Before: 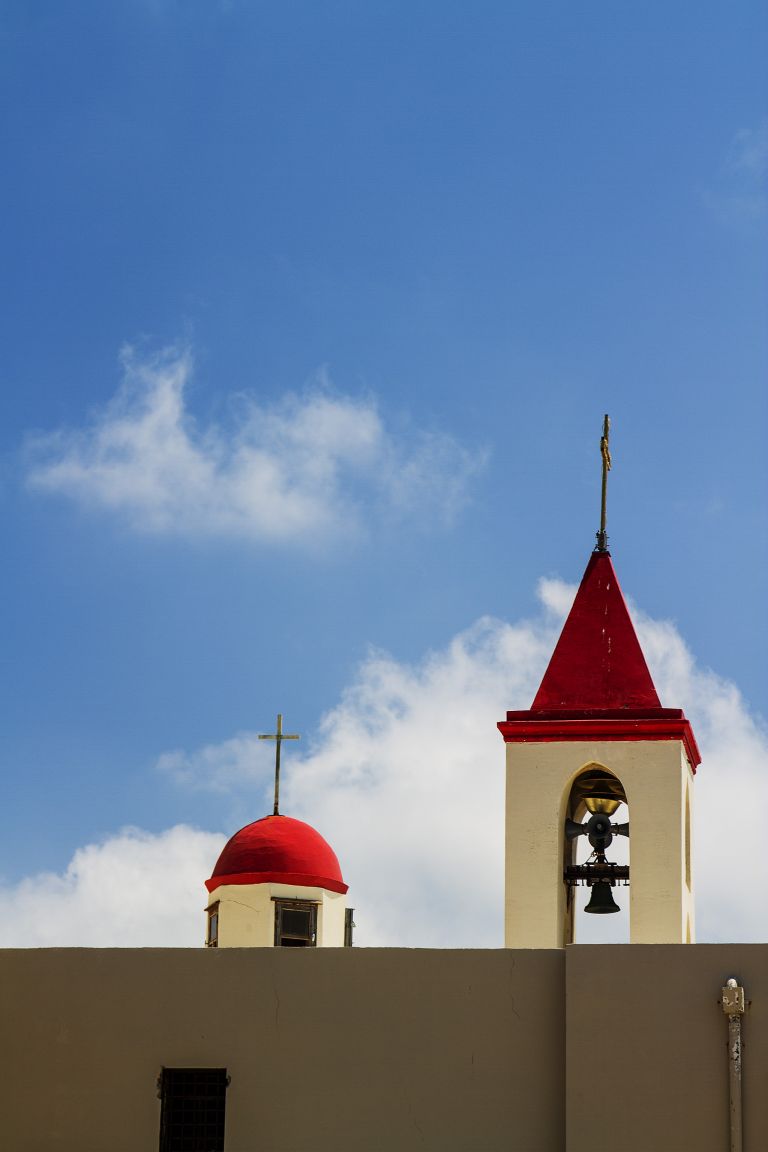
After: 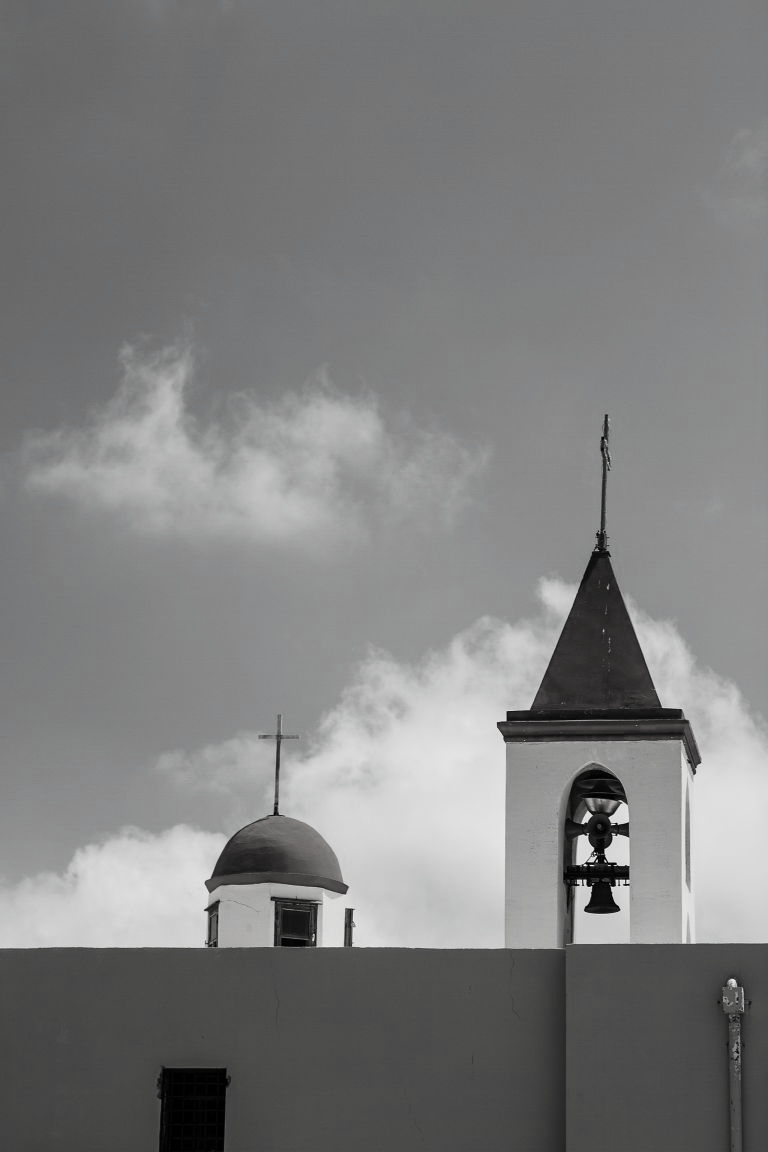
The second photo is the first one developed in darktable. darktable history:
contrast brightness saturation: saturation -0.984
